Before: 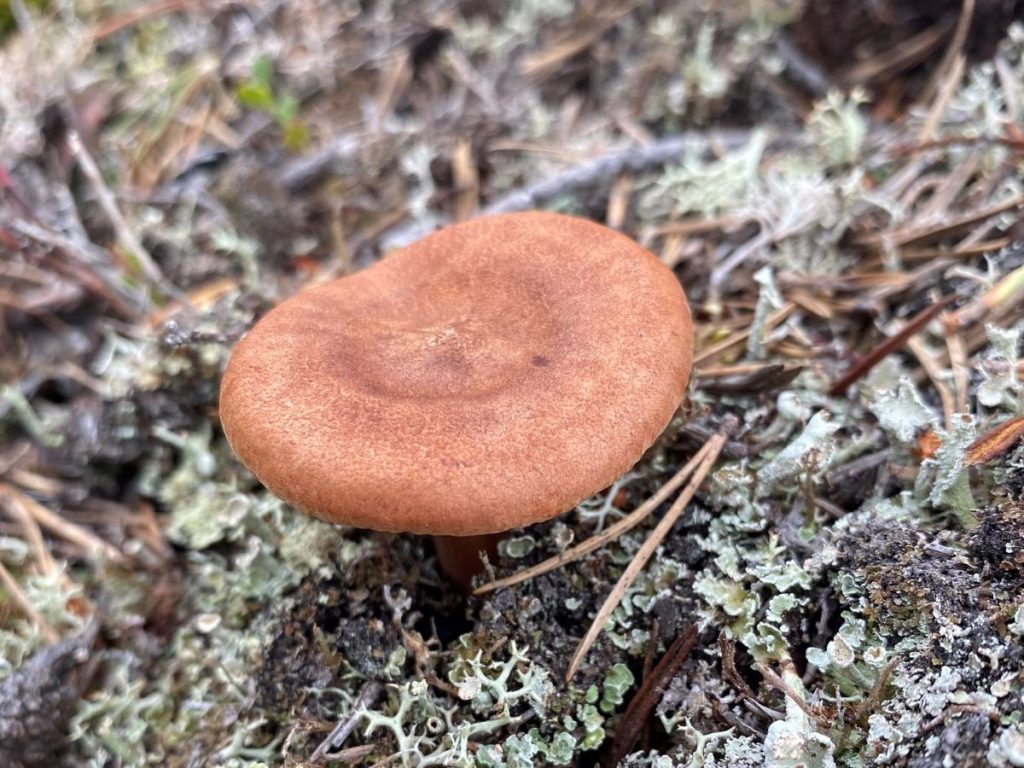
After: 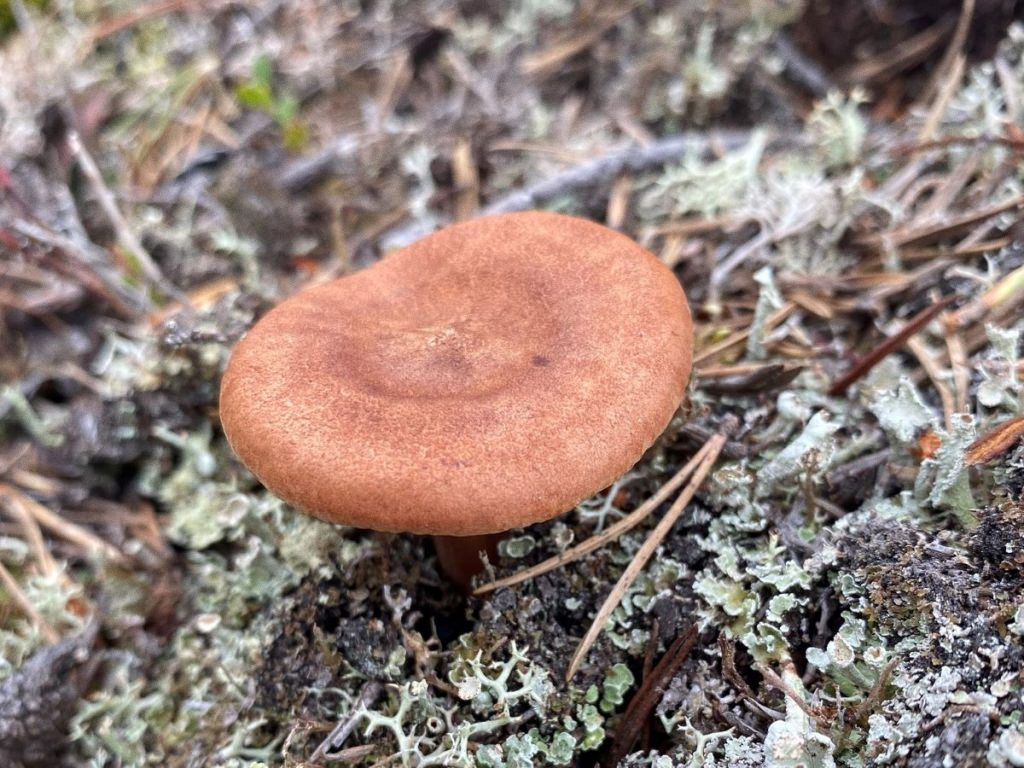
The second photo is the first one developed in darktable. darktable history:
white balance: red 1, blue 1
grain: coarseness 0.09 ISO, strength 16.61%
